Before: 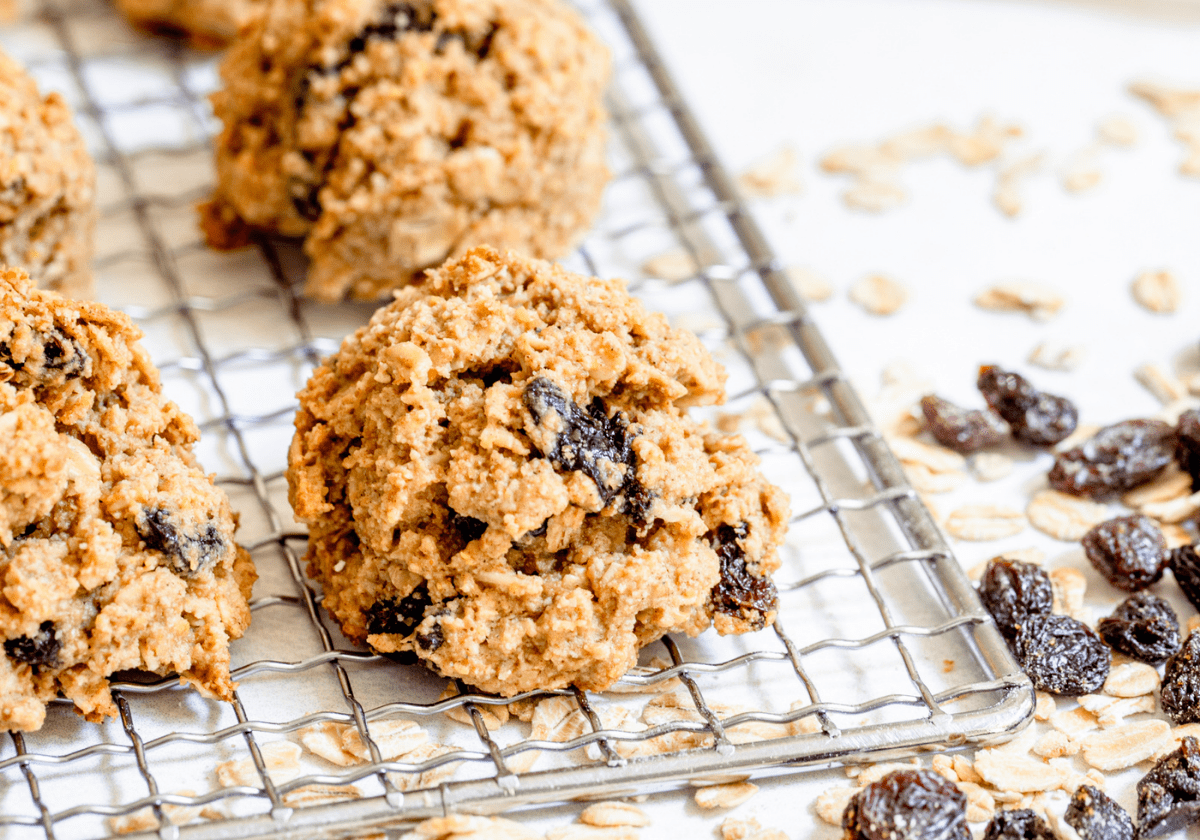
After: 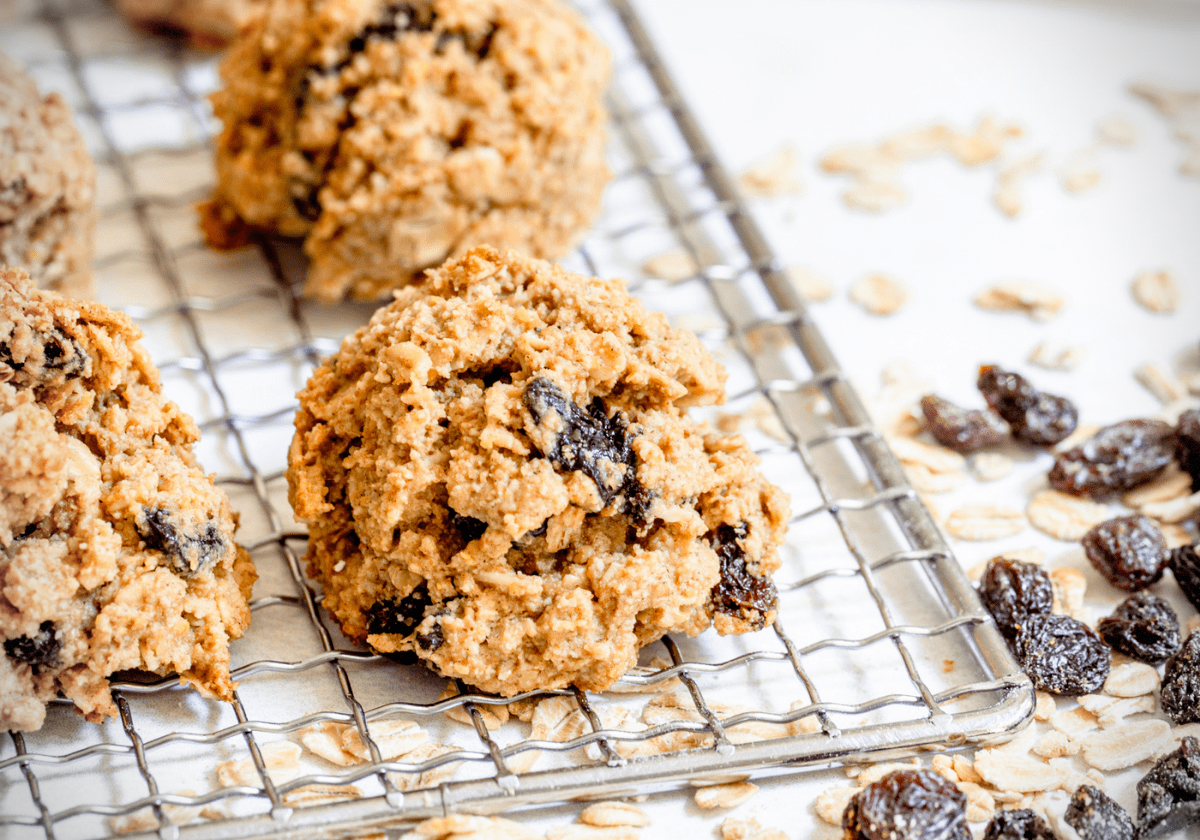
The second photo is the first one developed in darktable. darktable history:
vignetting: brightness -0.446, saturation -0.687, dithering 8-bit output
